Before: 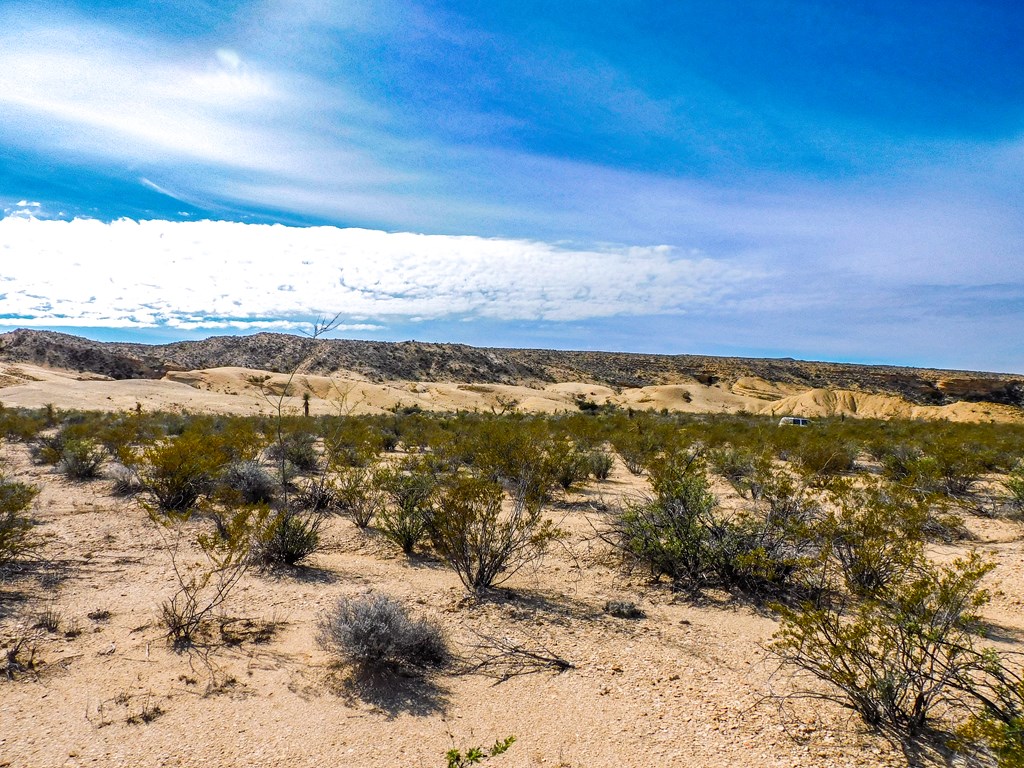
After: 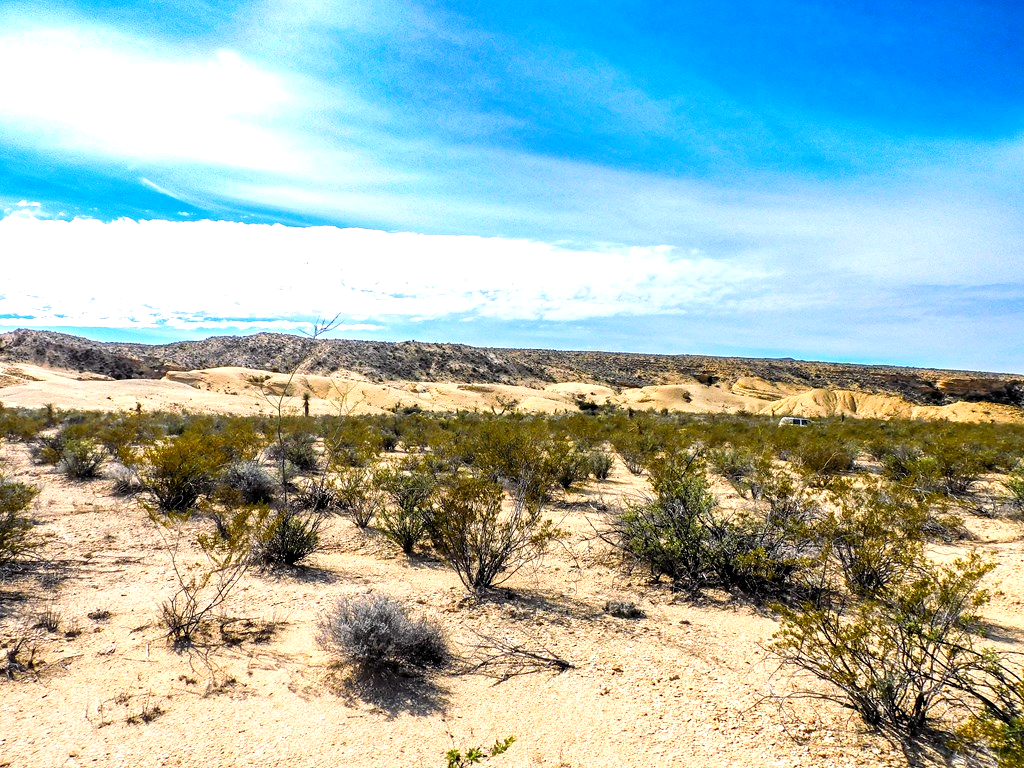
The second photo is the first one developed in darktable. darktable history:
tone equalizer: -8 EV -0.772 EV, -7 EV -0.672 EV, -6 EV -0.606 EV, -5 EV -0.397 EV, -3 EV 0.376 EV, -2 EV 0.6 EV, -1 EV 0.692 EV, +0 EV 0.762 EV
levels: levels [0.018, 0.493, 1]
